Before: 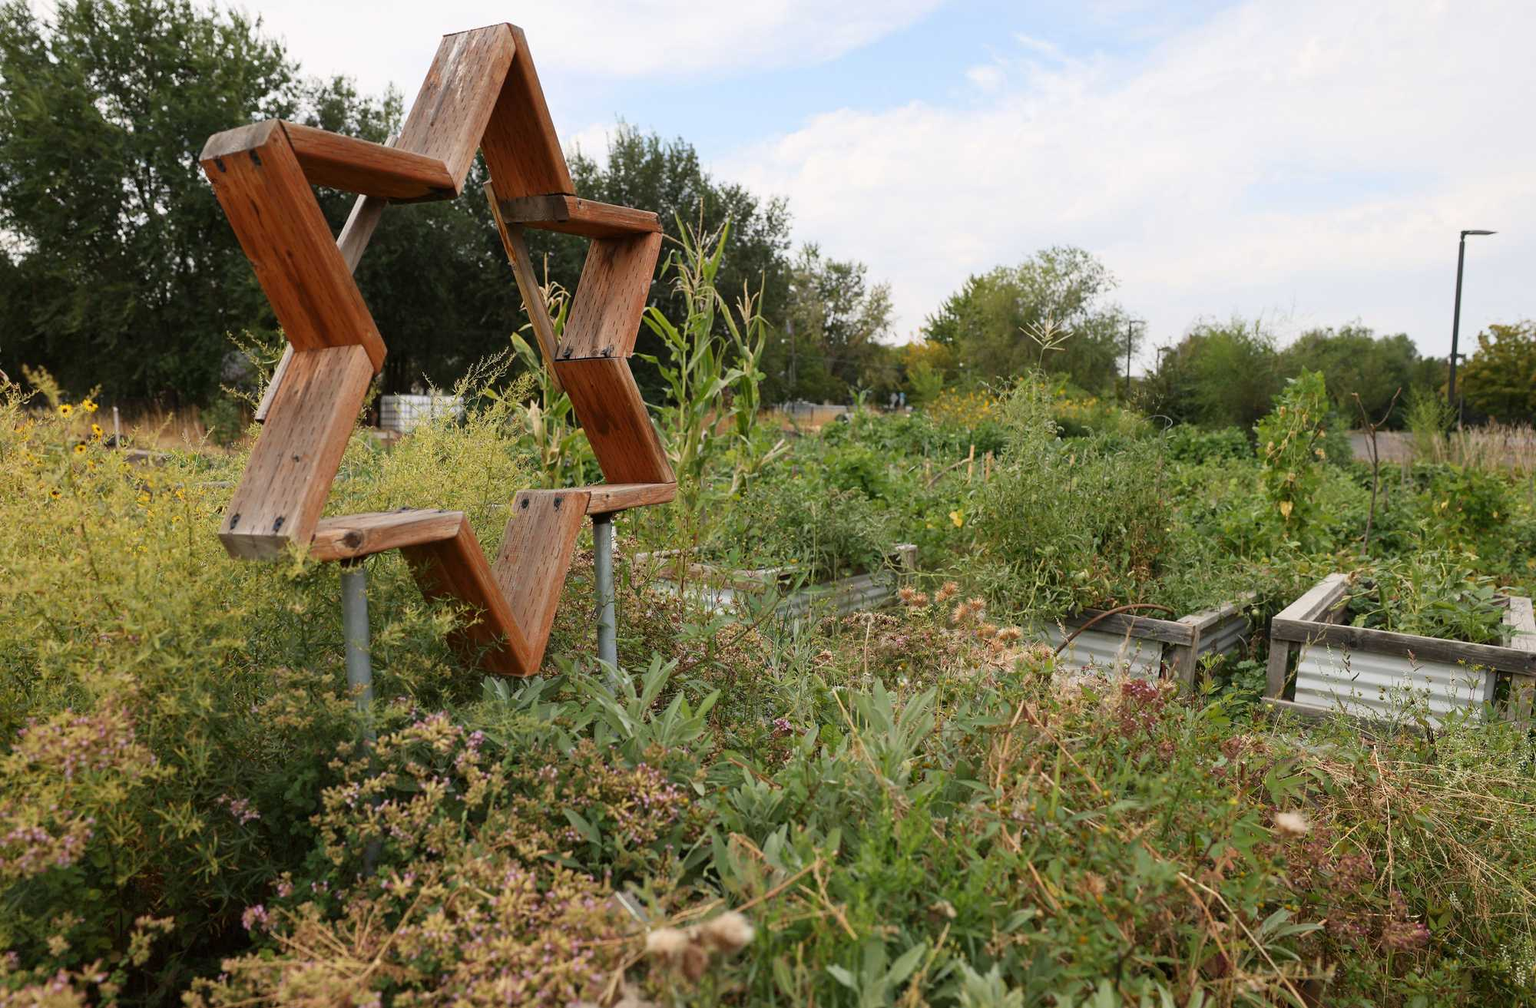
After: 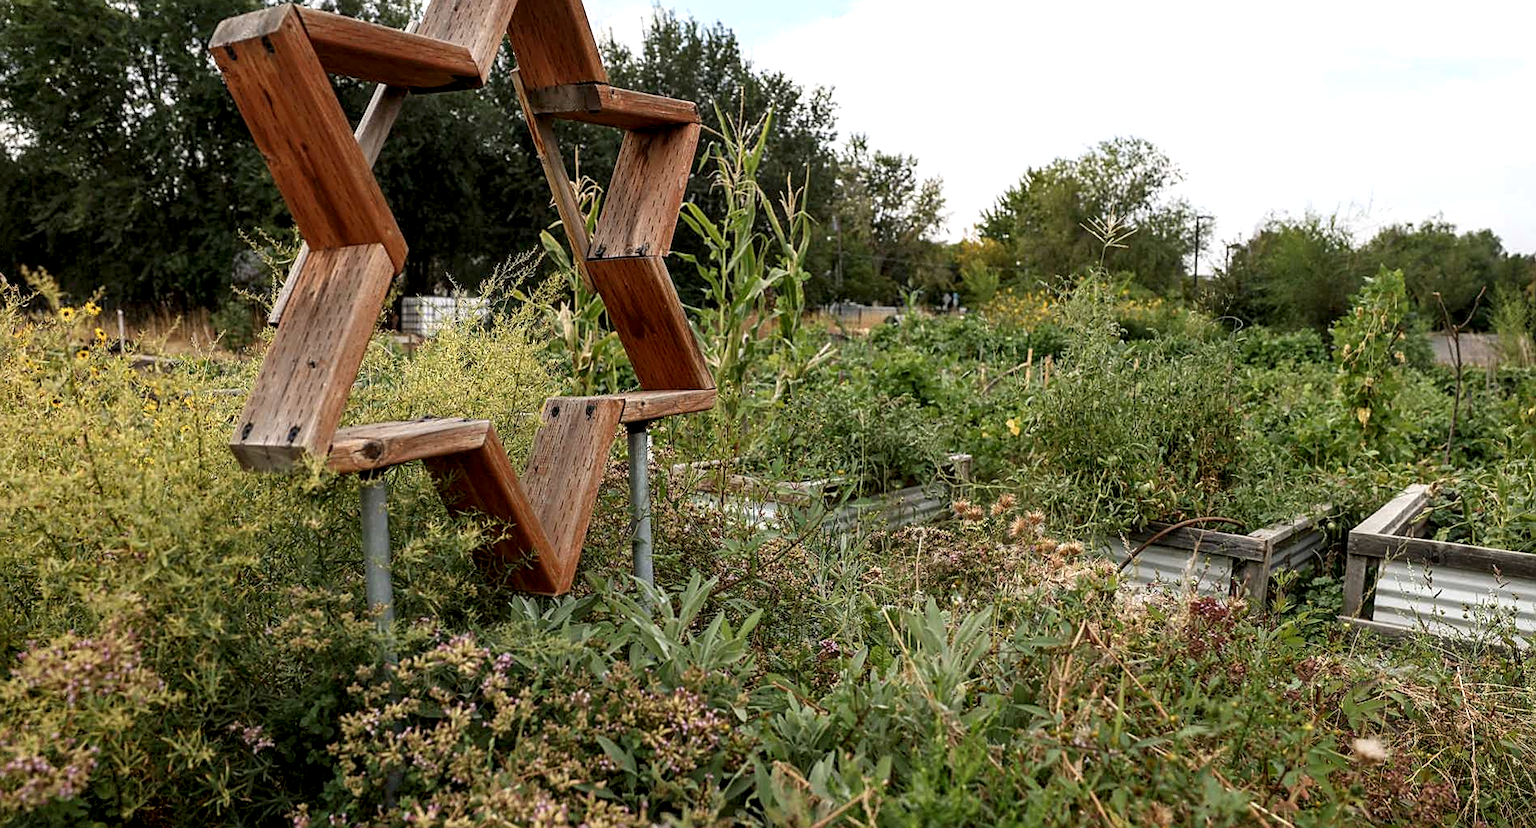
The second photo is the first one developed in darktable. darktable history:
sharpen: on, module defaults
crop and rotate: angle 0.114°, top 11.527%, right 5.551%, bottom 10.853%
tone equalizer: -8 EV -0.001 EV, -7 EV 0.002 EV, -6 EV -0.003 EV, -5 EV -0.006 EV, -4 EV -0.055 EV, -3 EV -0.2 EV, -2 EV -0.29 EV, -1 EV 0.12 EV, +0 EV 0.312 EV, luminance estimator HSV value / RGB max
local contrast: detail 161%
